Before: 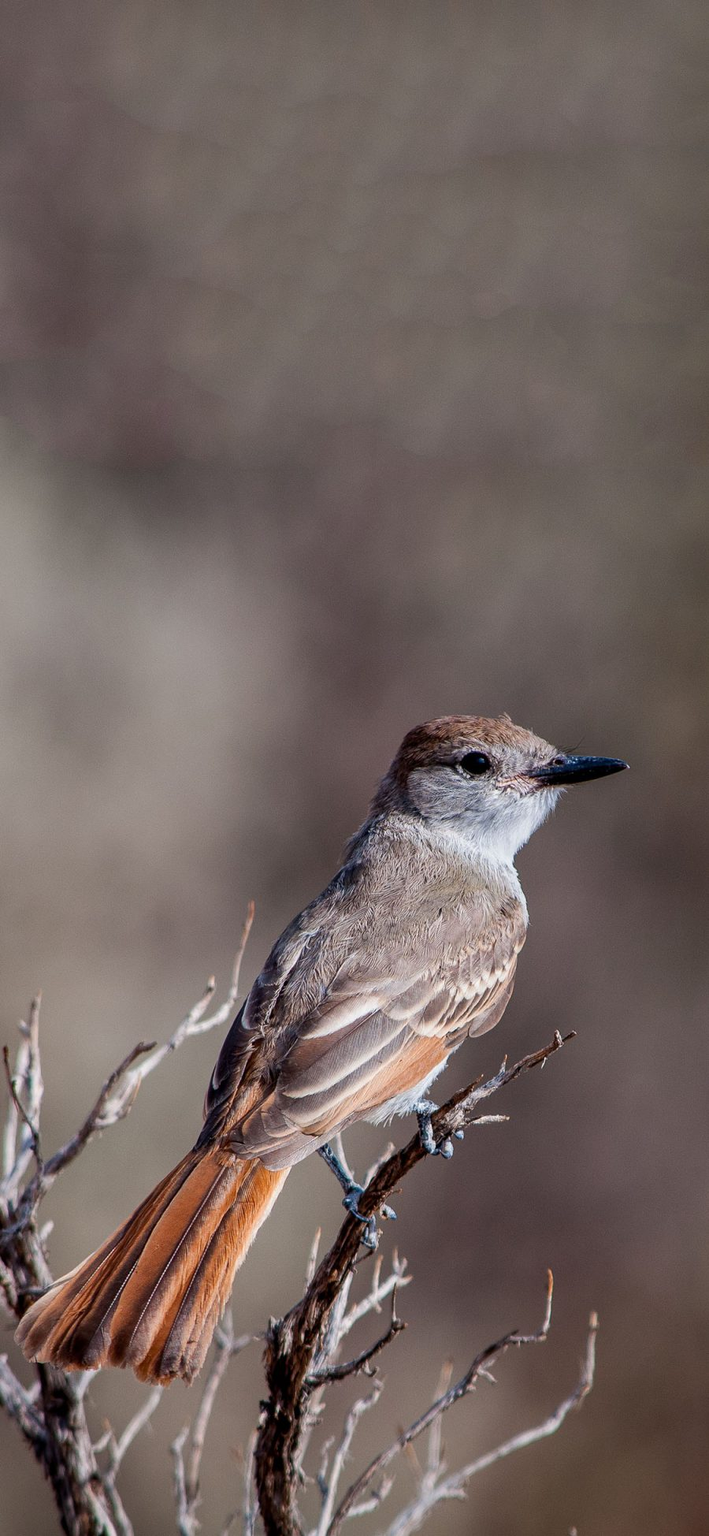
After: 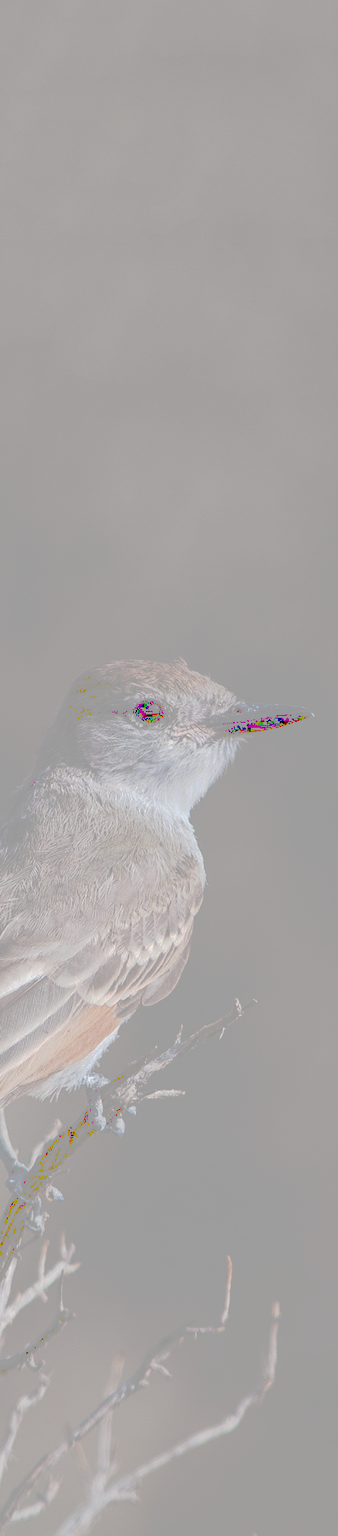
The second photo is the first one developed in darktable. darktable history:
tone curve: curves: ch0 [(0, 0) (0.003, 0.626) (0.011, 0.626) (0.025, 0.63) (0.044, 0.631) (0.069, 0.632) (0.1, 0.636) (0.136, 0.637) (0.177, 0.641) (0.224, 0.642) (0.277, 0.646) (0.335, 0.649) (0.399, 0.661) (0.468, 0.679) (0.543, 0.702) (0.623, 0.732) (0.709, 0.769) (0.801, 0.804) (0.898, 0.847) (1, 1)], preserve colors none
crop: left 47.628%, top 6.643%, right 7.874%
